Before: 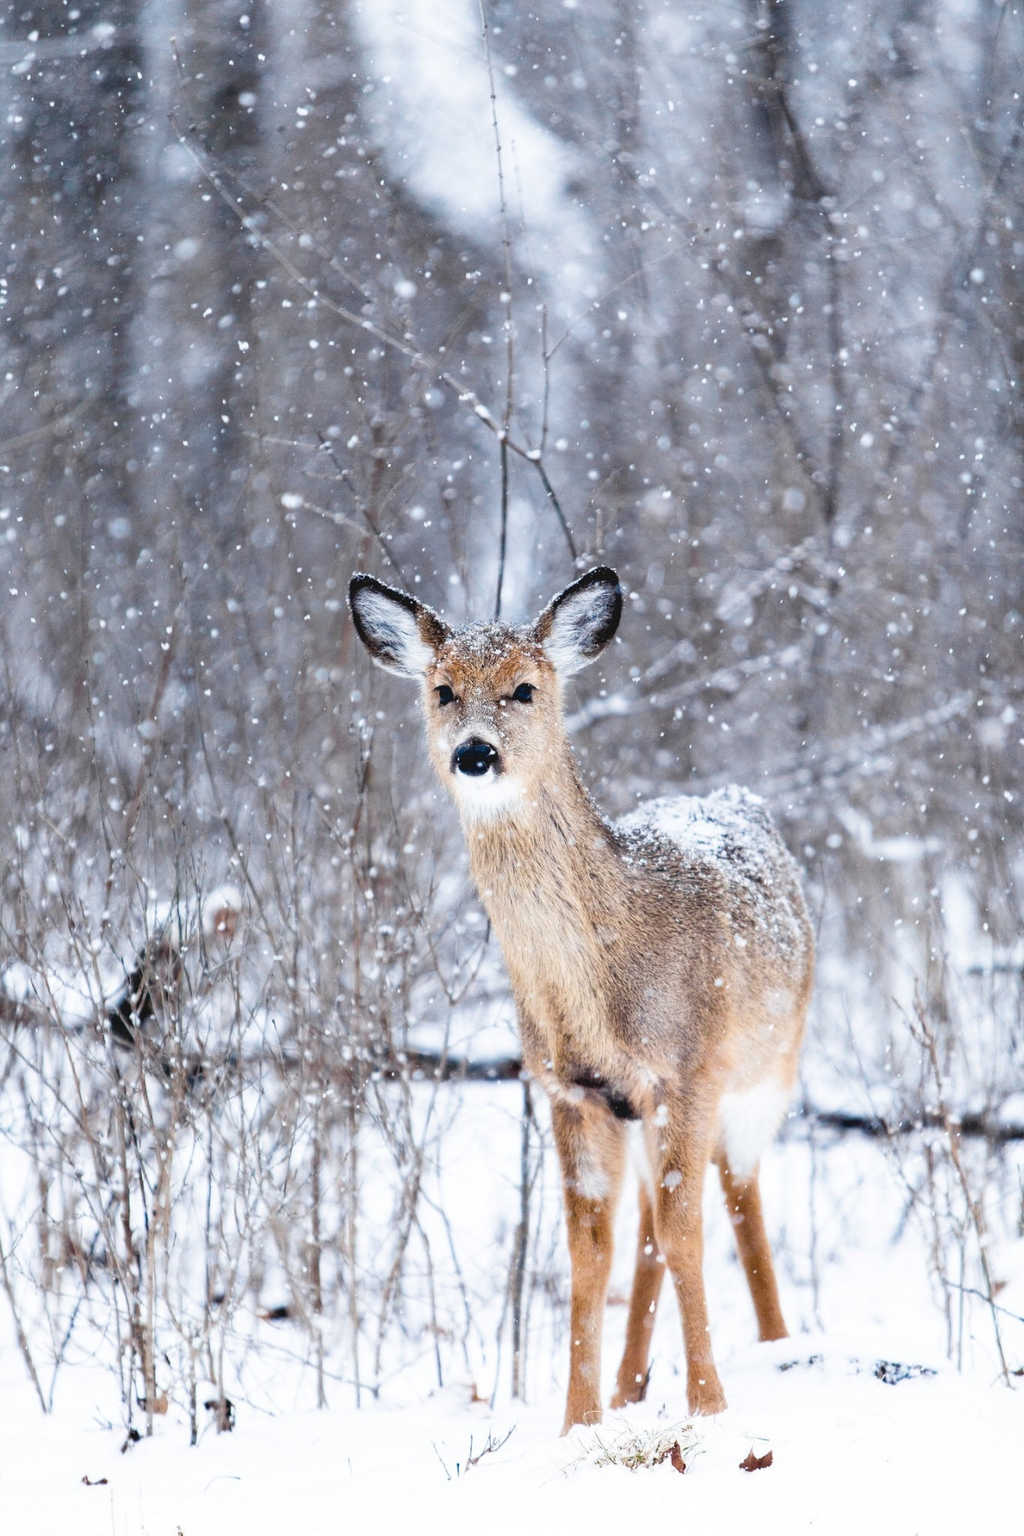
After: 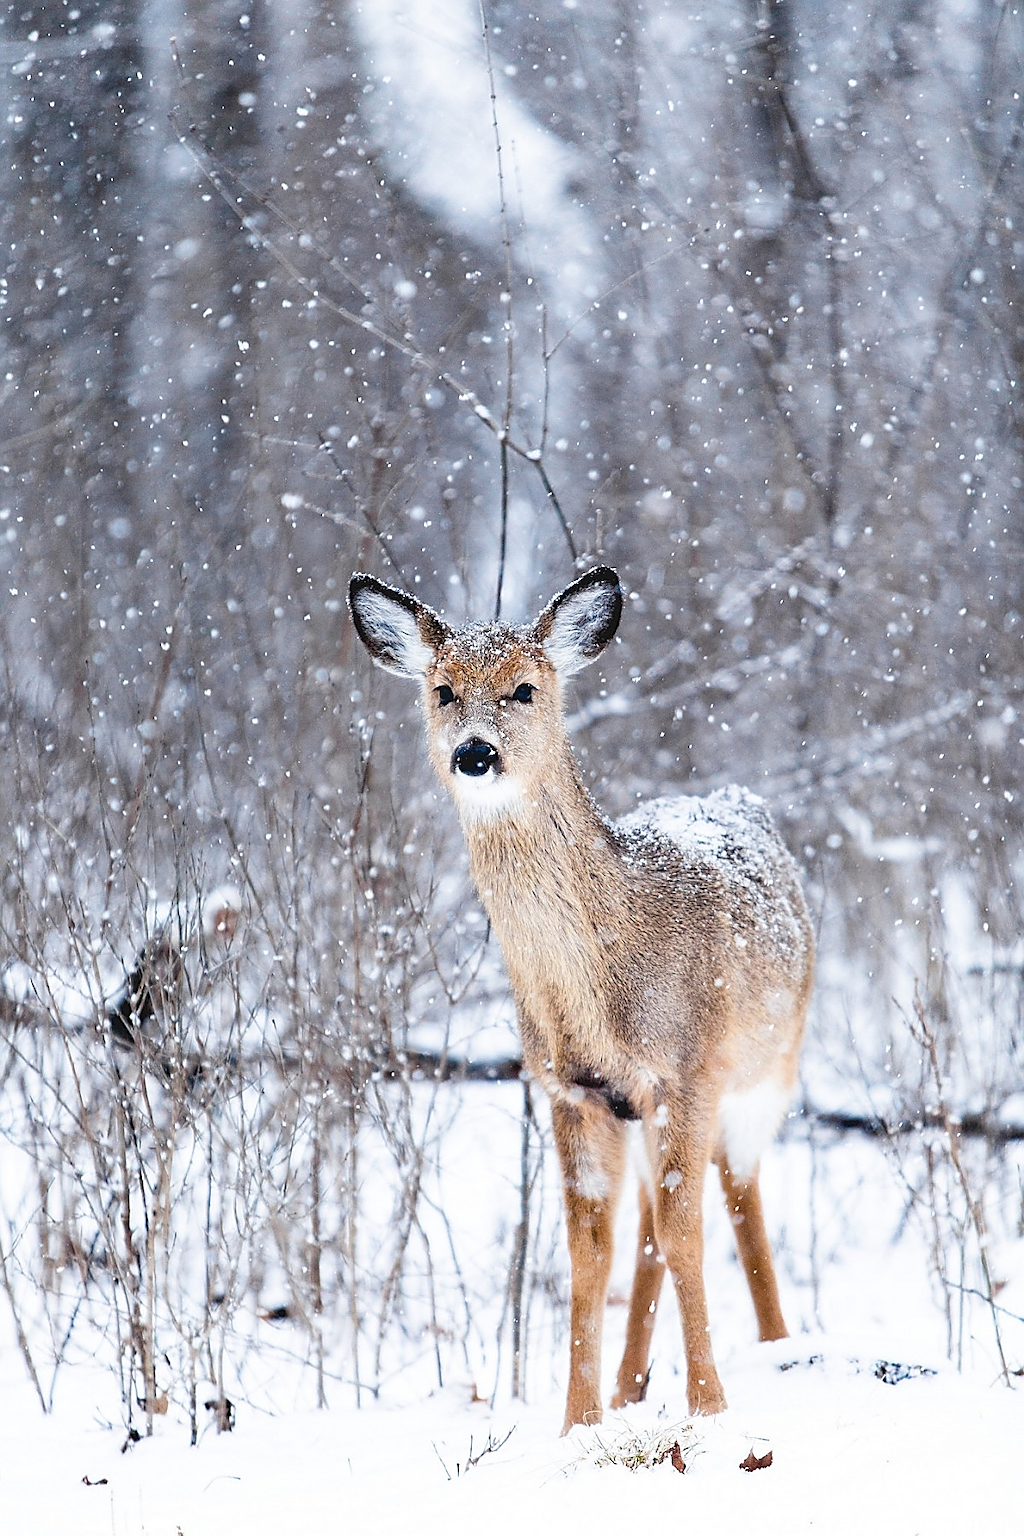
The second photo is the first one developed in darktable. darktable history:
sharpen: radius 1.394, amount 1.259, threshold 0.845
